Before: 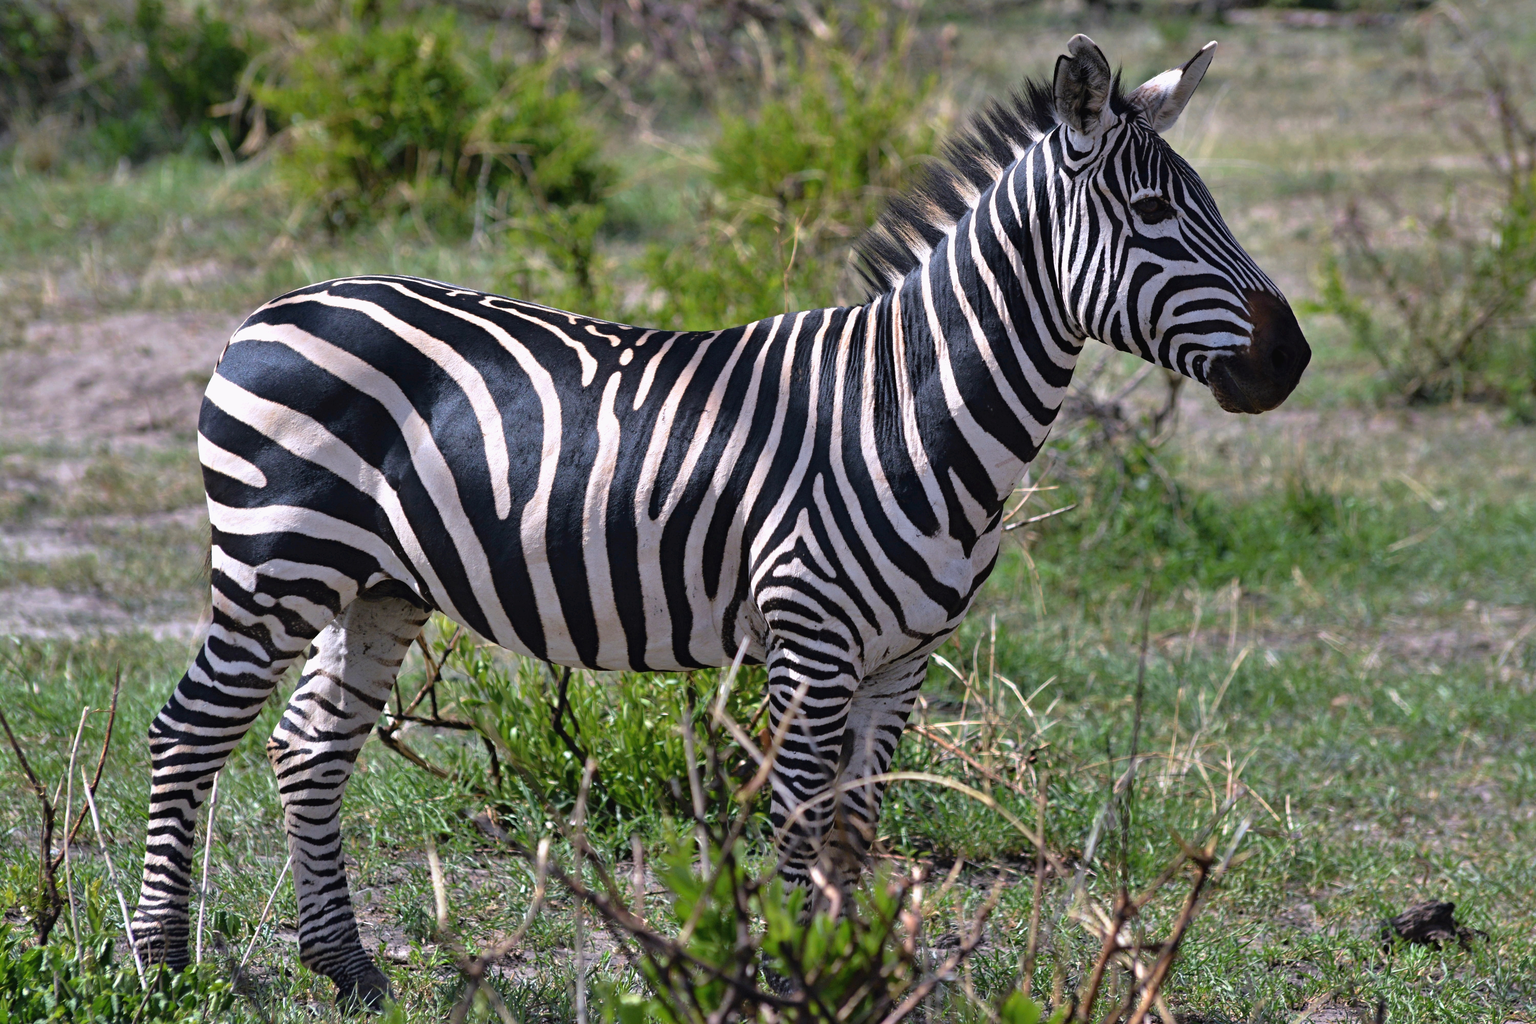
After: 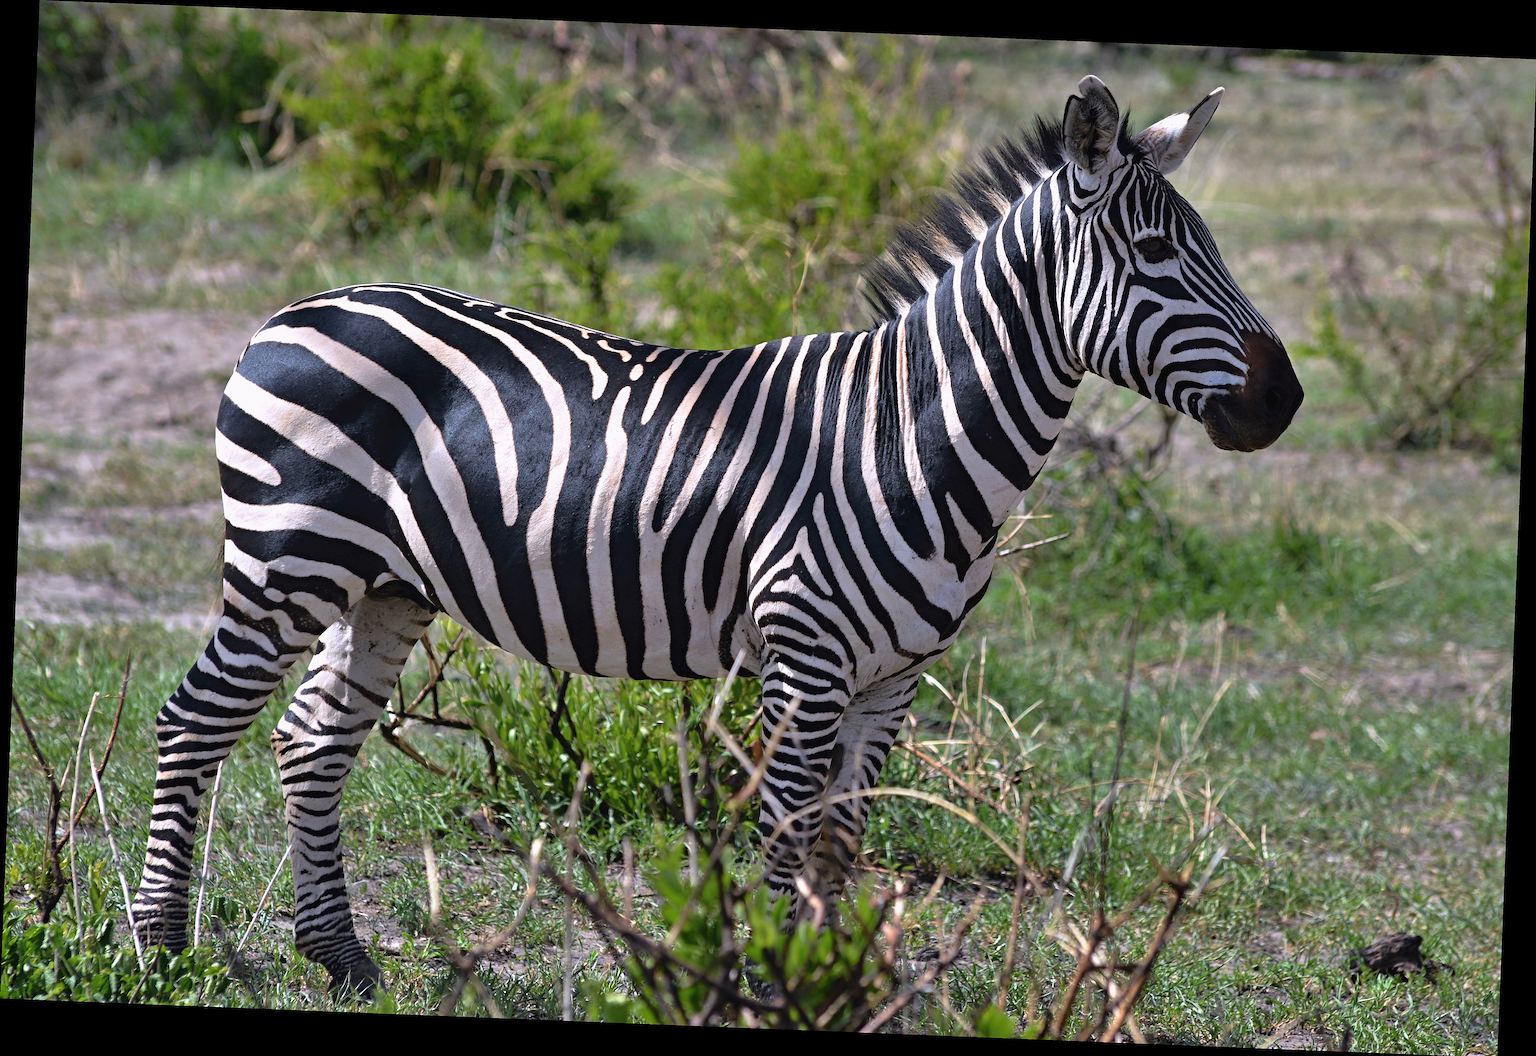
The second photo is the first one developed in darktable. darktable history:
sharpen: on, module defaults
rotate and perspective: rotation 2.27°, automatic cropping off
